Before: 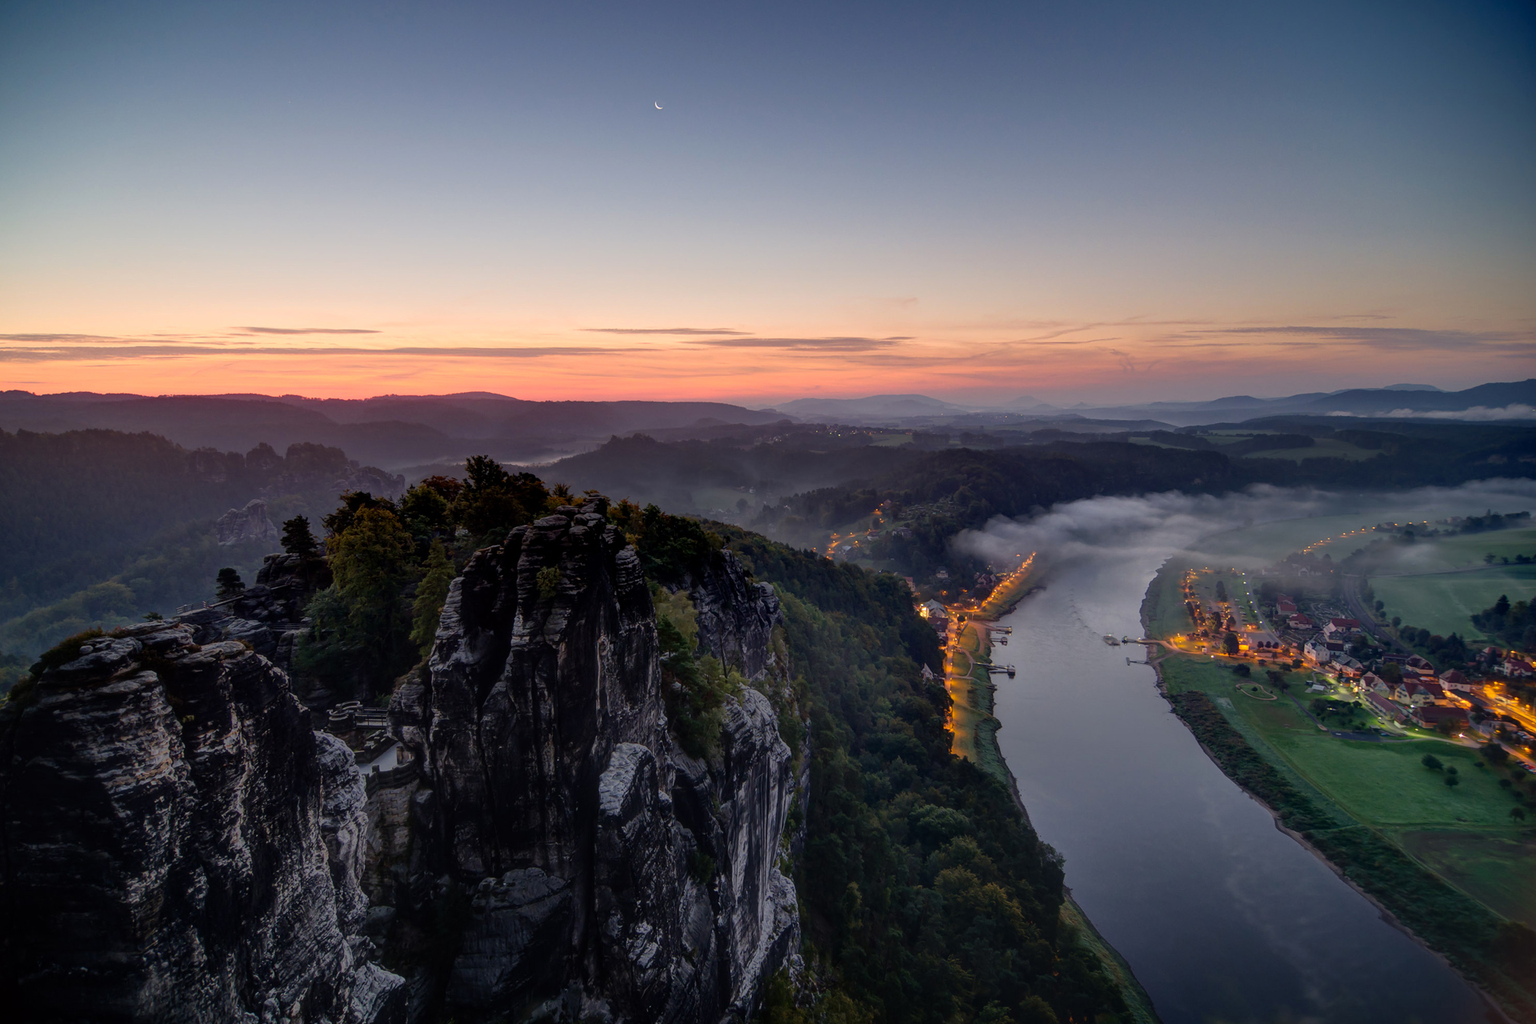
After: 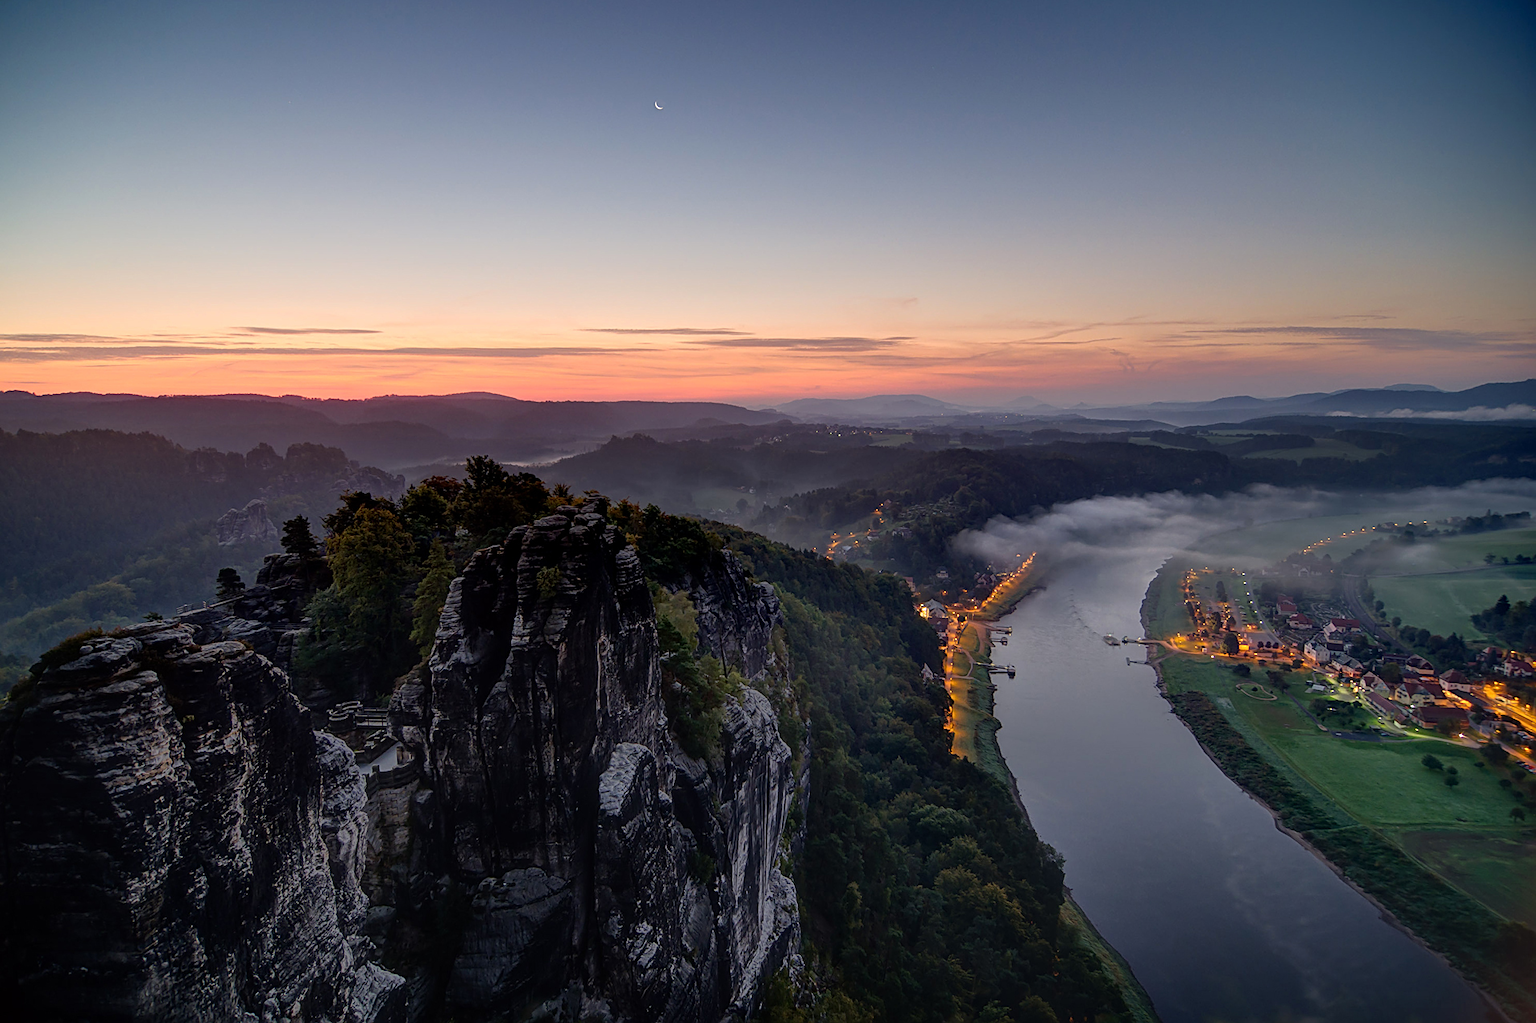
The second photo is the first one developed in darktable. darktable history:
sharpen: on, module defaults
crop: bottom 0.057%
